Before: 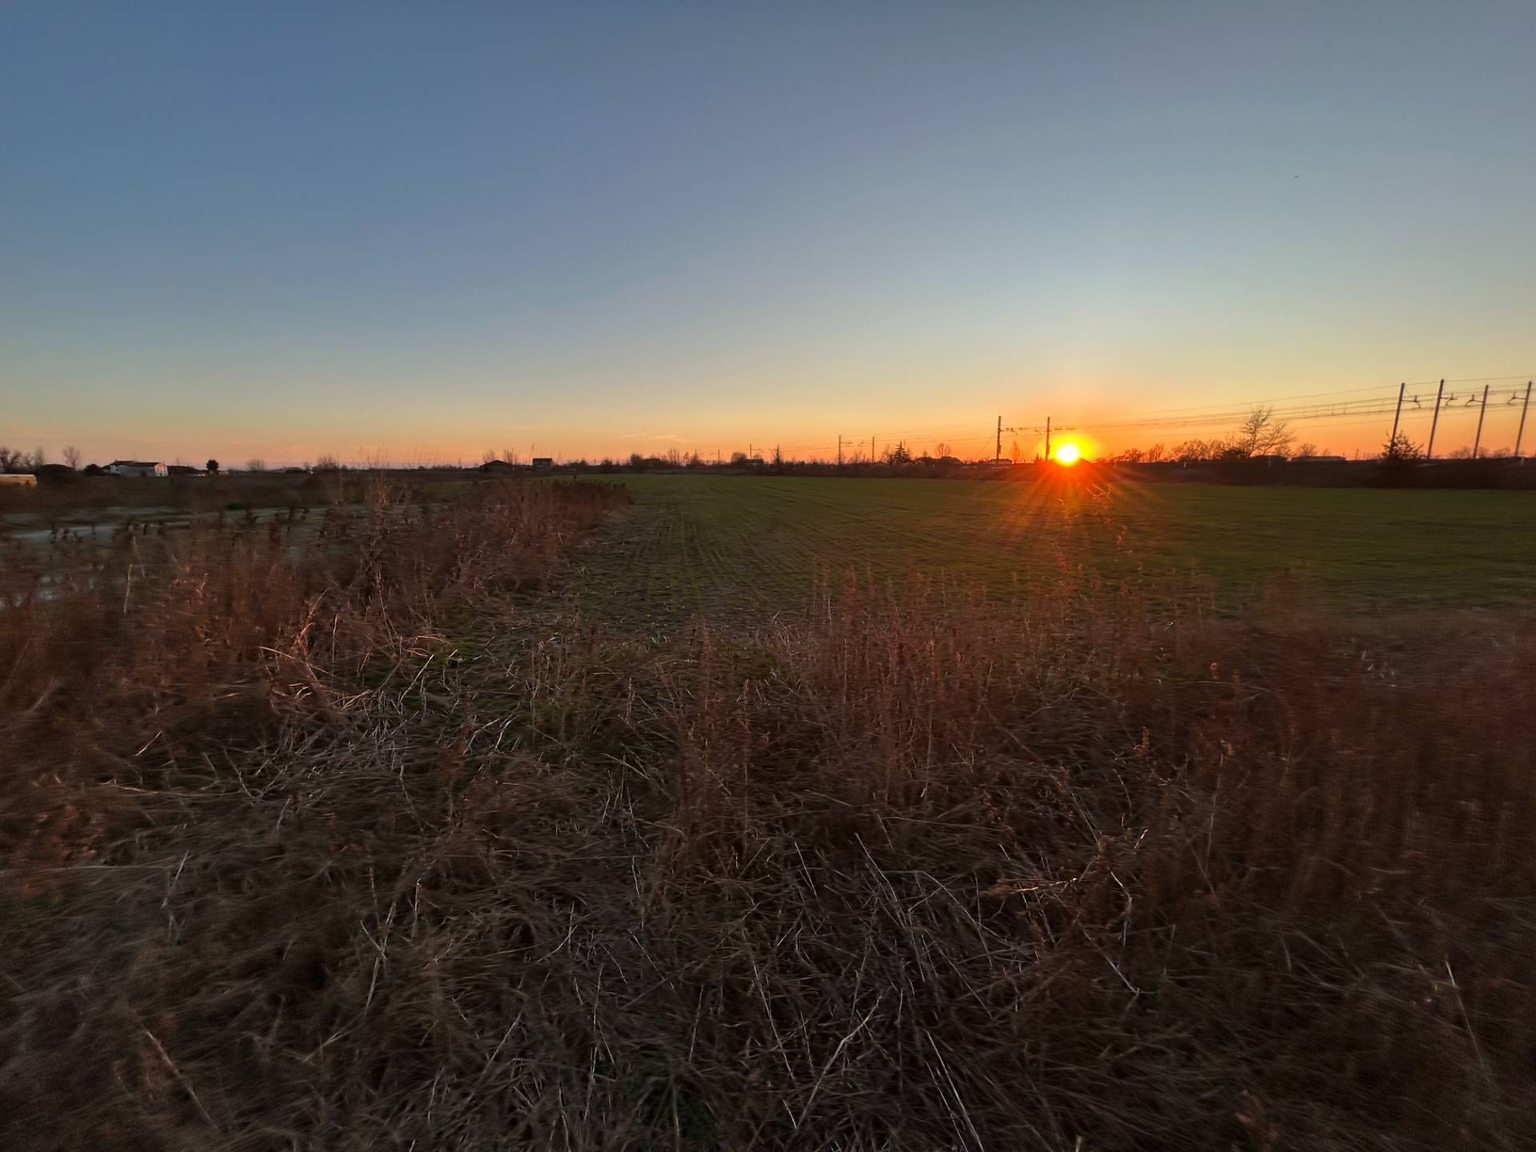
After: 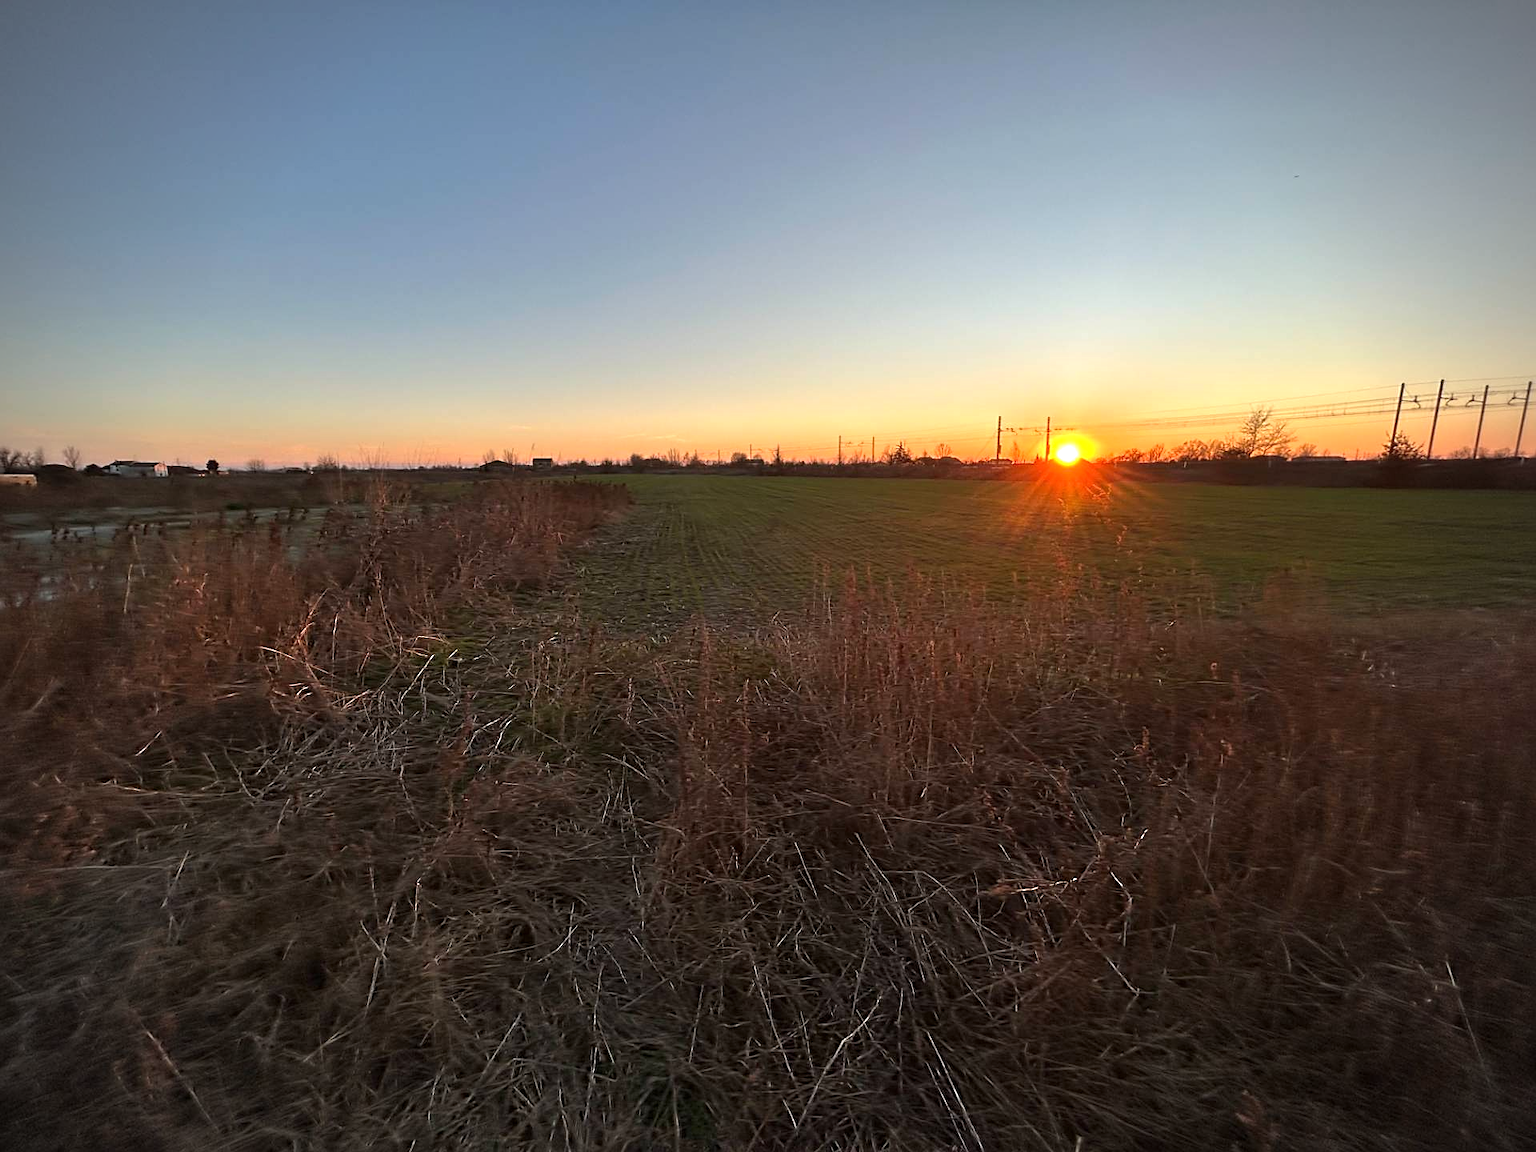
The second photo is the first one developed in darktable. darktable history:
color balance: on, module defaults
exposure: black level correction 0, exposure 0.5 EV, compensate exposure bias true, compensate highlight preservation false
vignetting: on, module defaults
sharpen: on, module defaults
